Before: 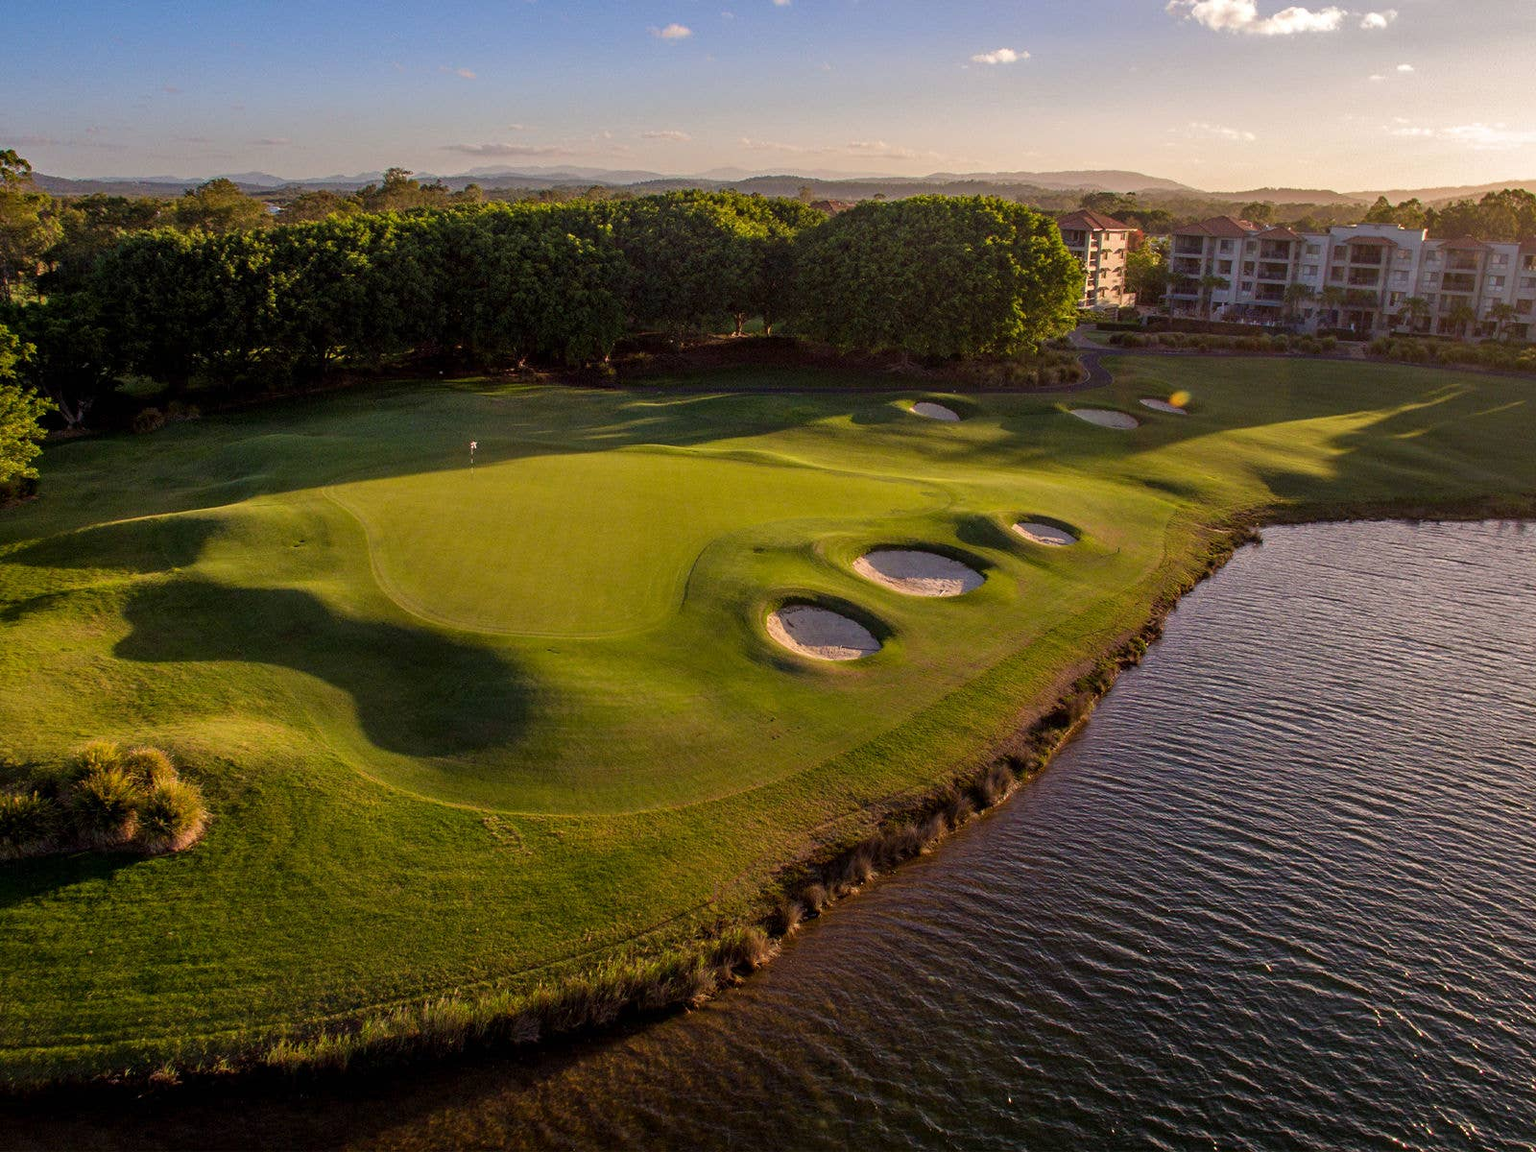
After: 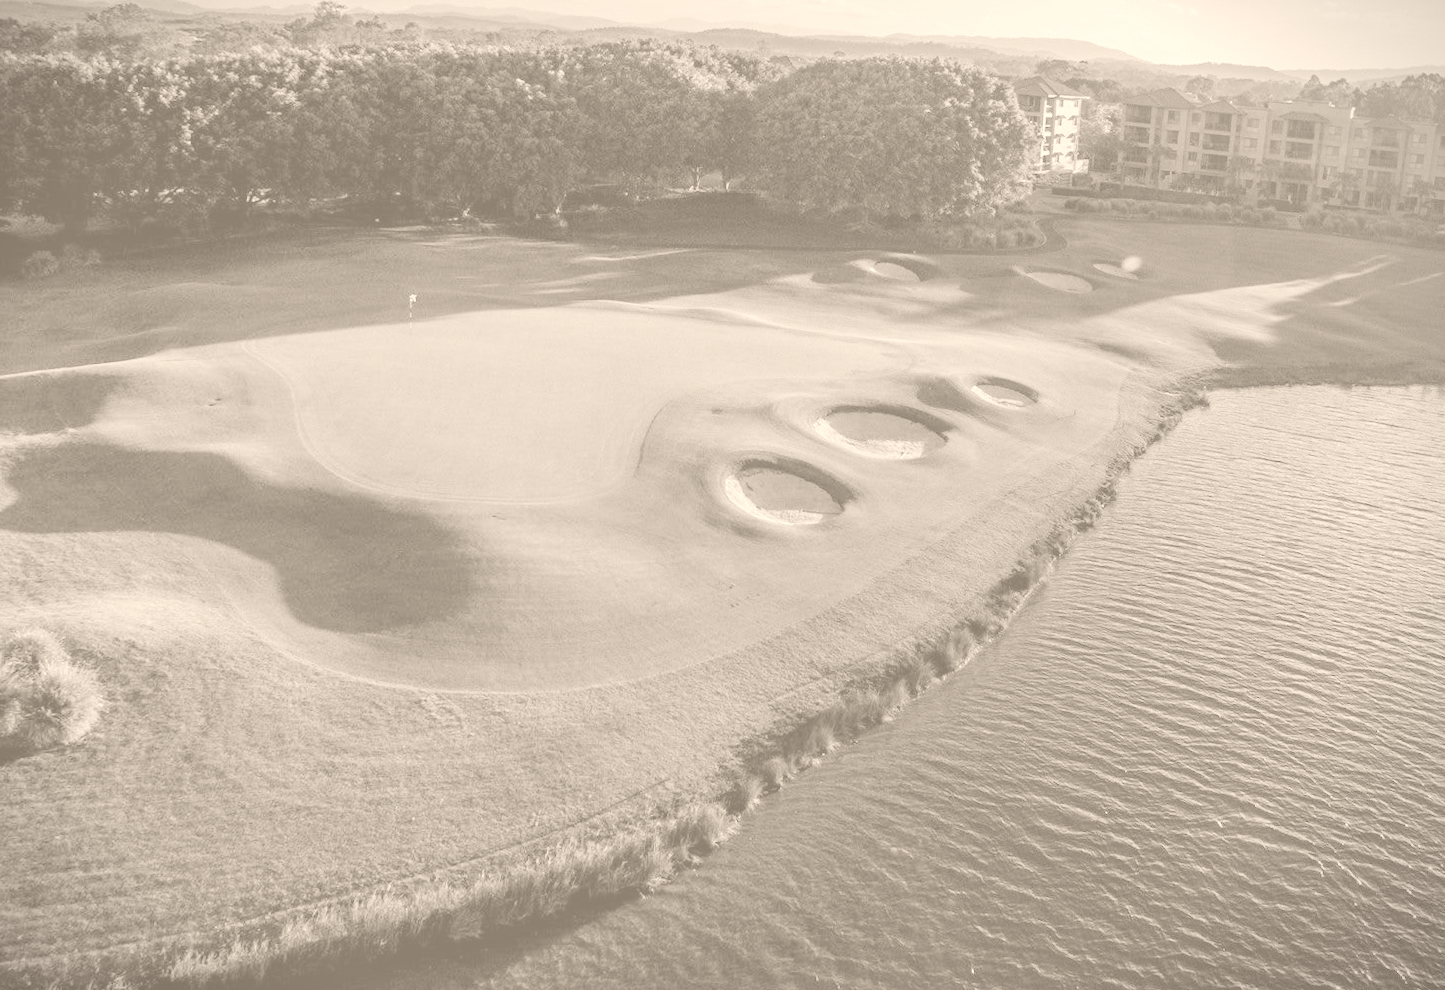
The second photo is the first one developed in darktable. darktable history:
colorize: hue 34.49°, saturation 35.33%, source mix 100%, version 1
vignetting: fall-off start 97.23%, saturation -0.024, center (-0.033, -0.042), width/height ratio 1.179, unbound false
crop and rotate: left 8.262%, top 9.226%
color zones: curves: ch0 [(0, 0.558) (0.143, 0.559) (0.286, 0.529) (0.429, 0.505) (0.571, 0.5) (0.714, 0.5) (0.857, 0.5) (1, 0.558)]; ch1 [(0, 0.469) (0.01, 0.469) (0.12, 0.446) (0.248, 0.469) (0.5, 0.5) (0.748, 0.5) (0.99, 0.469) (1, 0.469)]
rotate and perspective: rotation -0.013°, lens shift (vertical) -0.027, lens shift (horizontal) 0.178, crop left 0.016, crop right 0.989, crop top 0.082, crop bottom 0.918
exposure: black level correction 0, exposure 0.7 EV, compensate exposure bias true, compensate highlight preservation false
filmic rgb: black relative exposure -14 EV, white relative exposure 8 EV, threshold 3 EV, hardness 3.74, latitude 50%, contrast 0.5, color science v5 (2021), contrast in shadows safe, contrast in highlights safe, enable highlight reconstruction true
color balance: lift [1.01, 1, 1, 1], gamma [1.097, 1, 1, 1], gain [0.85, 1, 1, 1]
